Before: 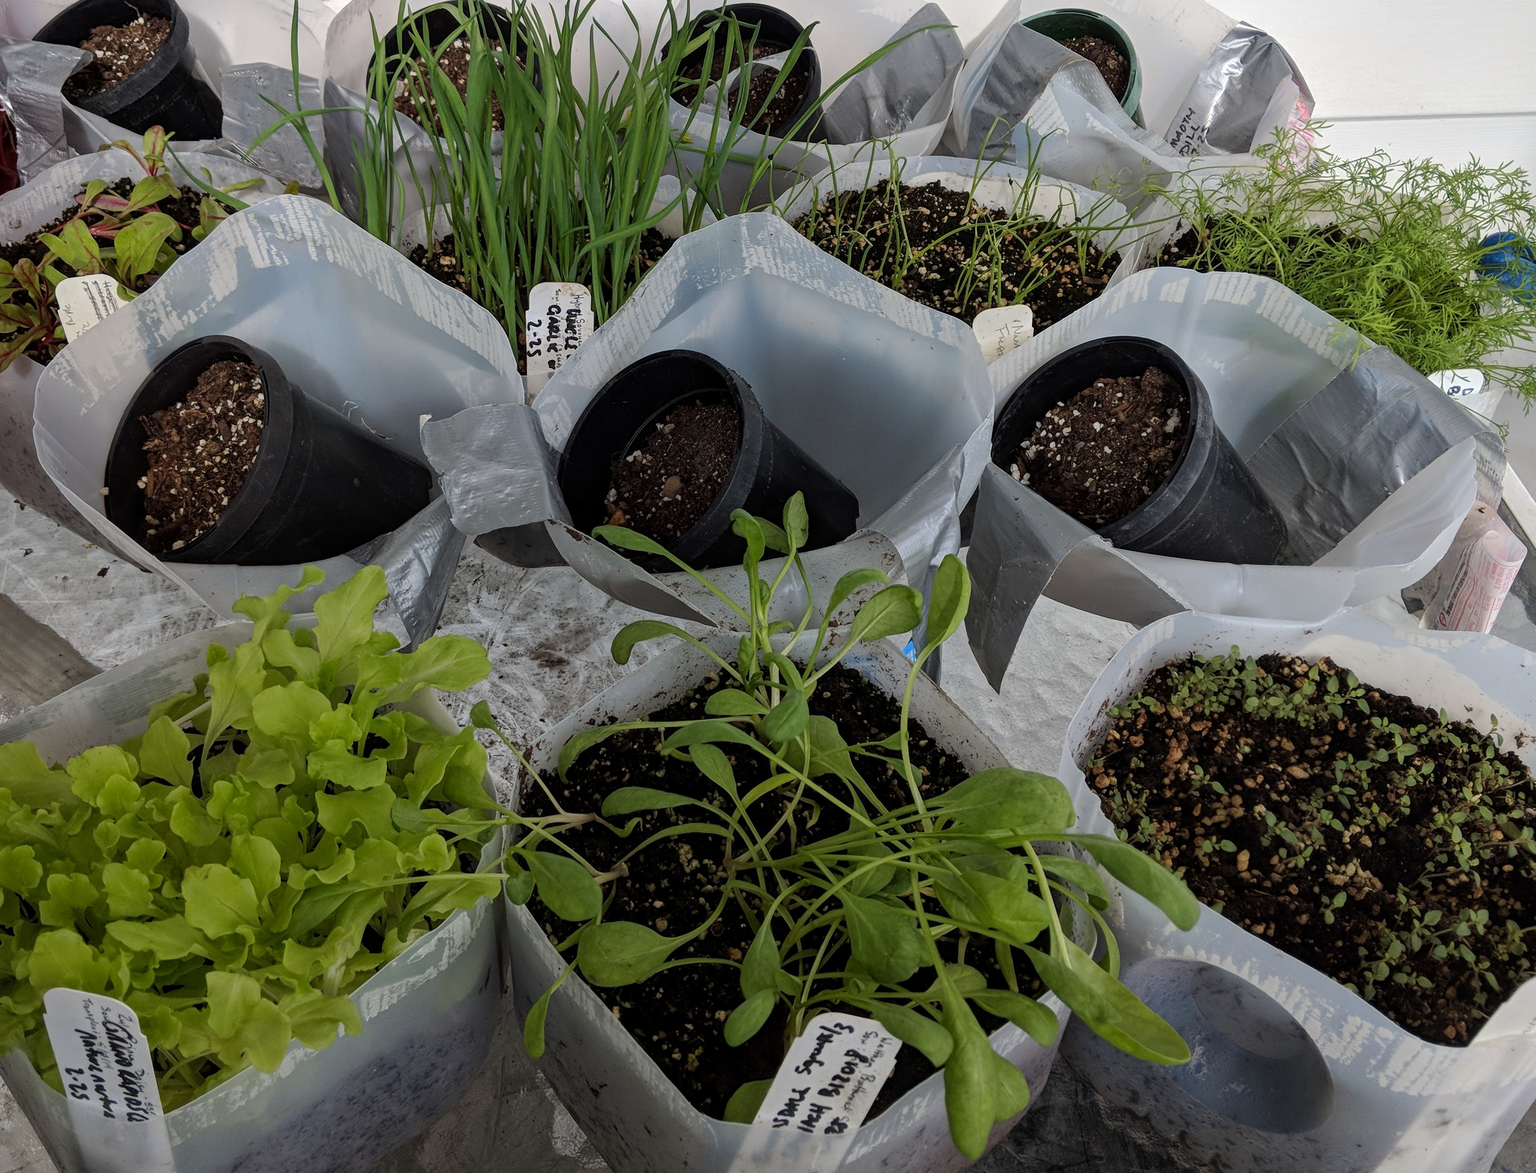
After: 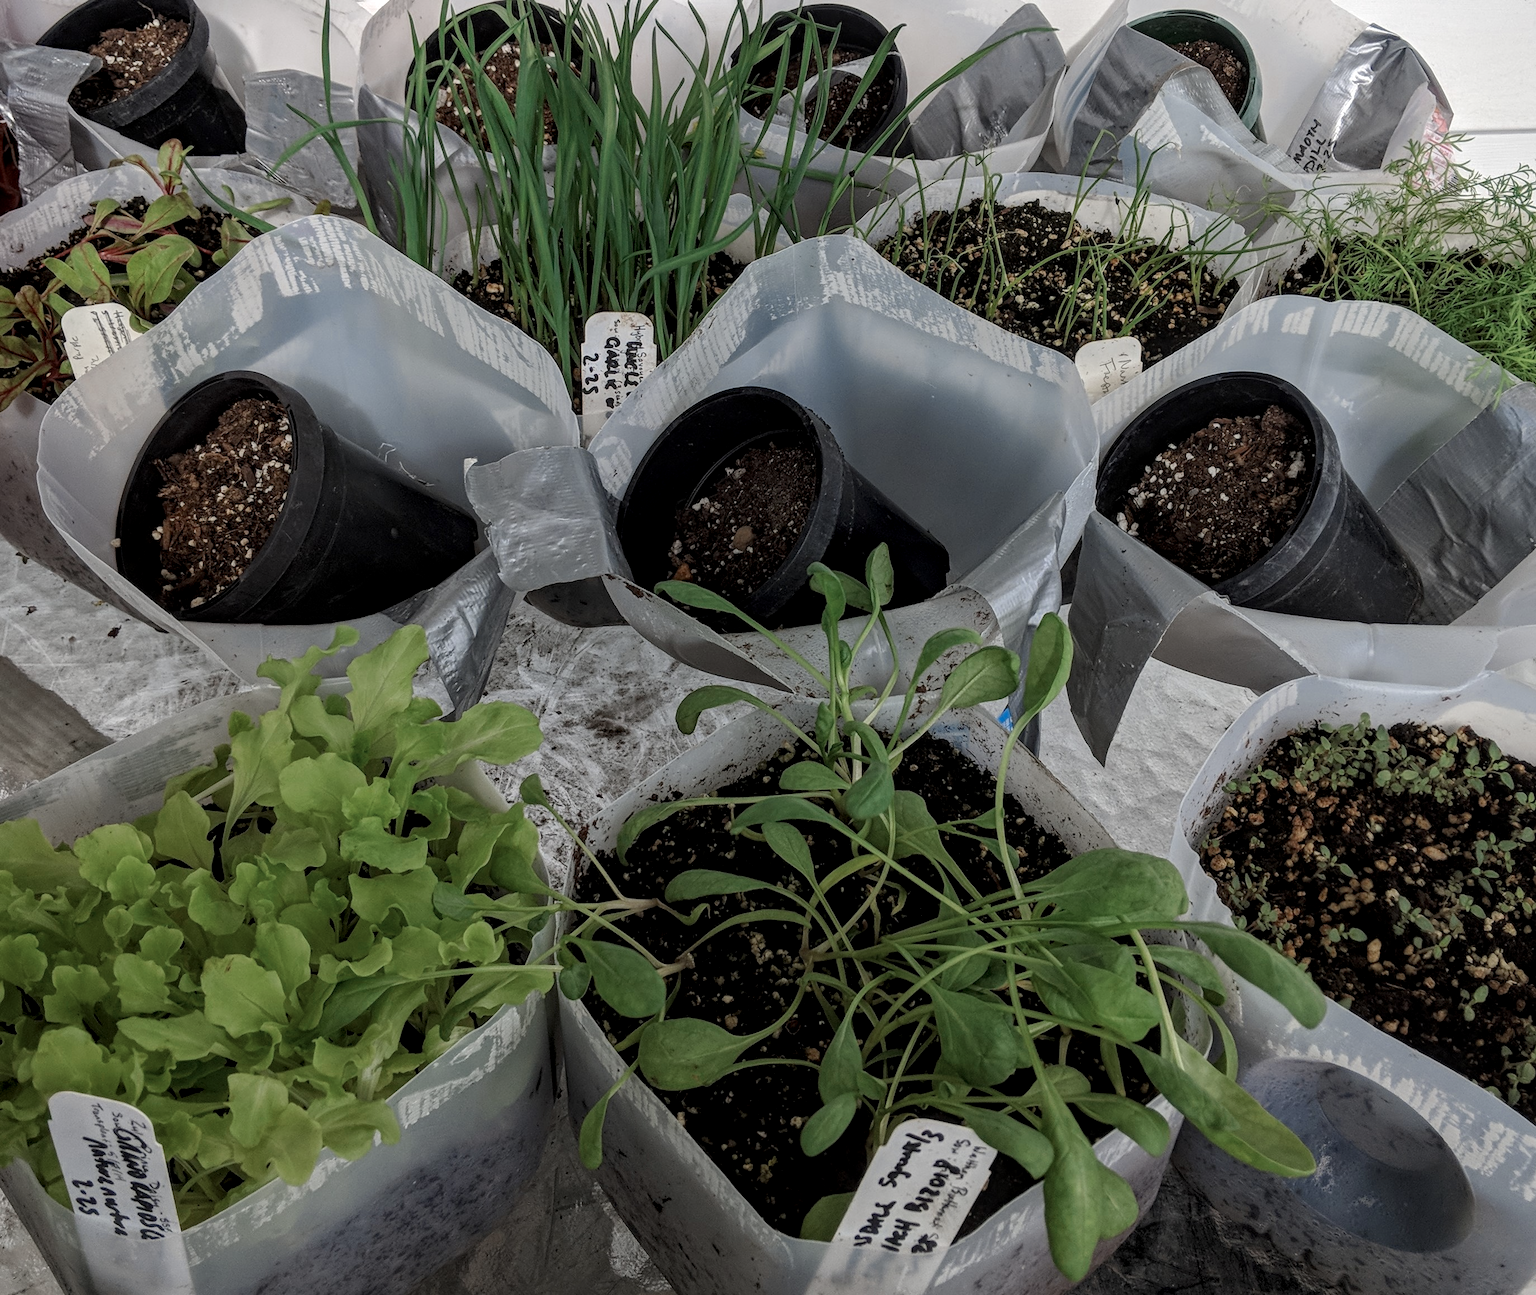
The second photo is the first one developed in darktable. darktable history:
color zones: curves: ch0 [(0, 0.5) (0.125, 0.4) (0.25, 0.5) (0.375, 0.4) (0.5, 0.4) (0.625, 0.35) (0.75, 0.35) (0.875, 0.5)]; ch1 [(0, 0.35) (0.125, 0.45) (0.25, 0.35) (0.375, 0.35) (0.5, 0.35) (0.625, 0.35) (0.75, 0.45) (0.875, 0.35)]; ch2 [(0, 0.6) (0.125, 0.5) (0.25, 0.5) (0.375, 0.6) (0.5, 0.6) (0.625, 0.5) (0.75, 0.5) (0.875, 0.5)]
crop: right 9.49%, bottom 0.018%
local contrast: detail 130%
